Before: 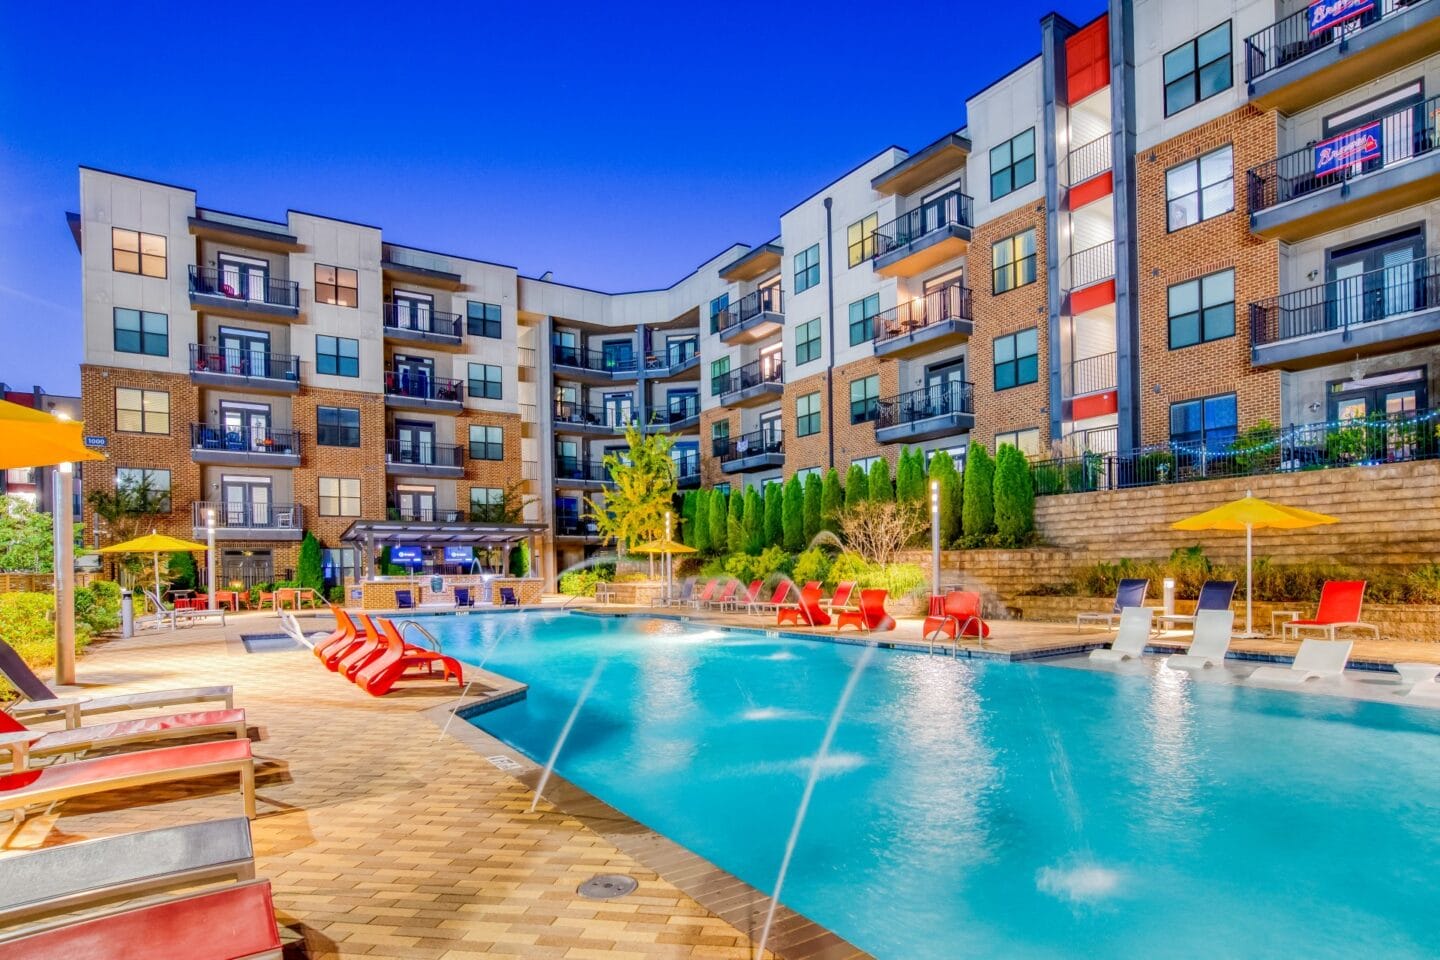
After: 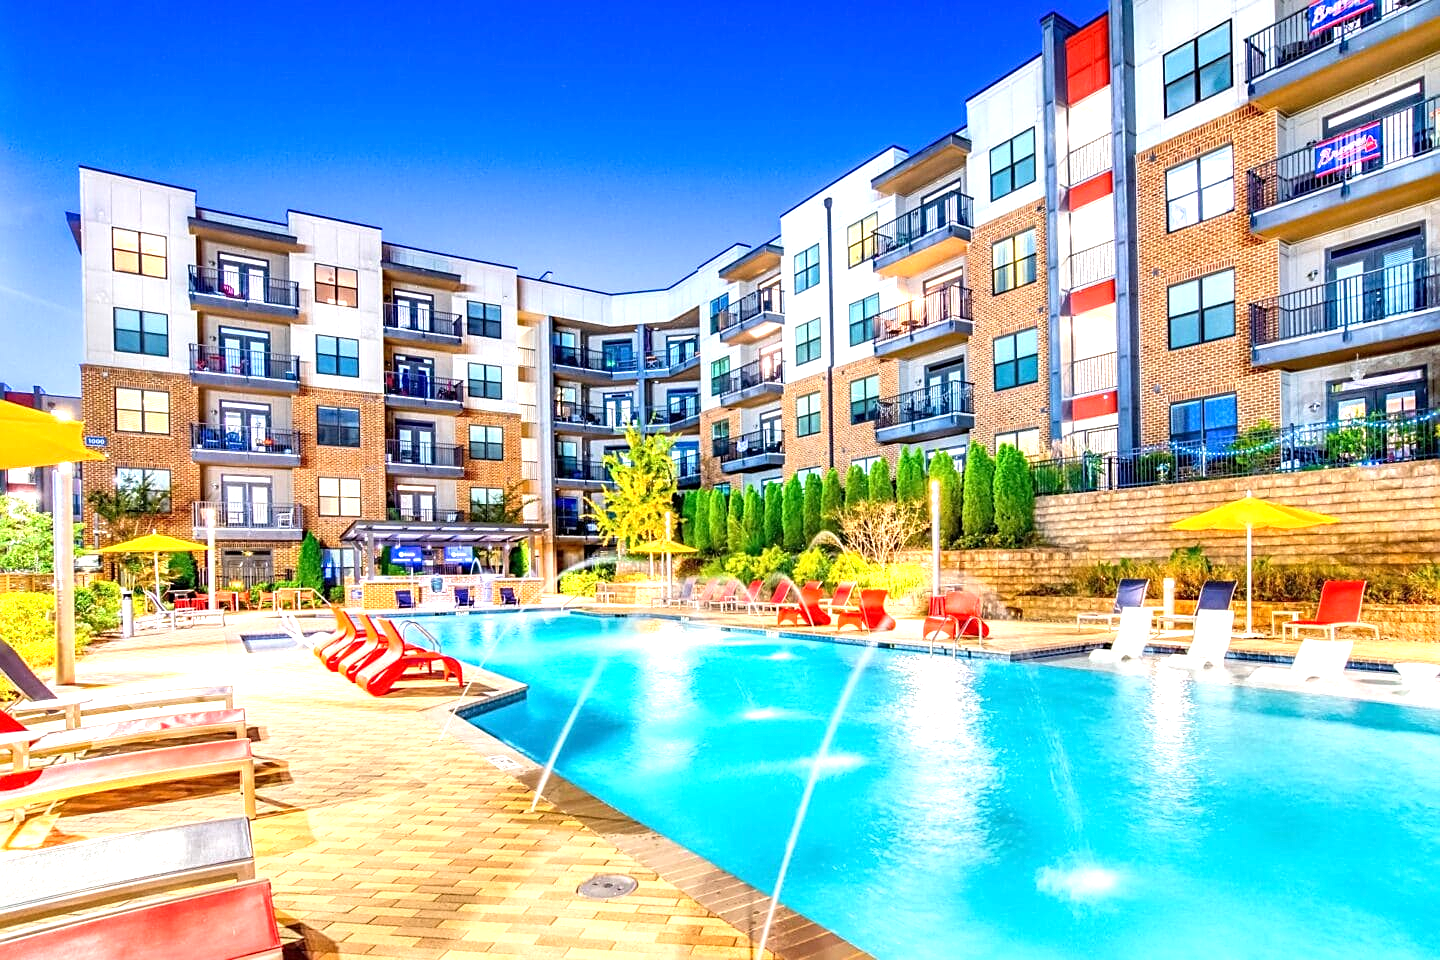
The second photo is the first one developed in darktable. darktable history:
exposure: exposure 1.093 EV, compensate highlight preservation false
sharpen: on, module defaults
